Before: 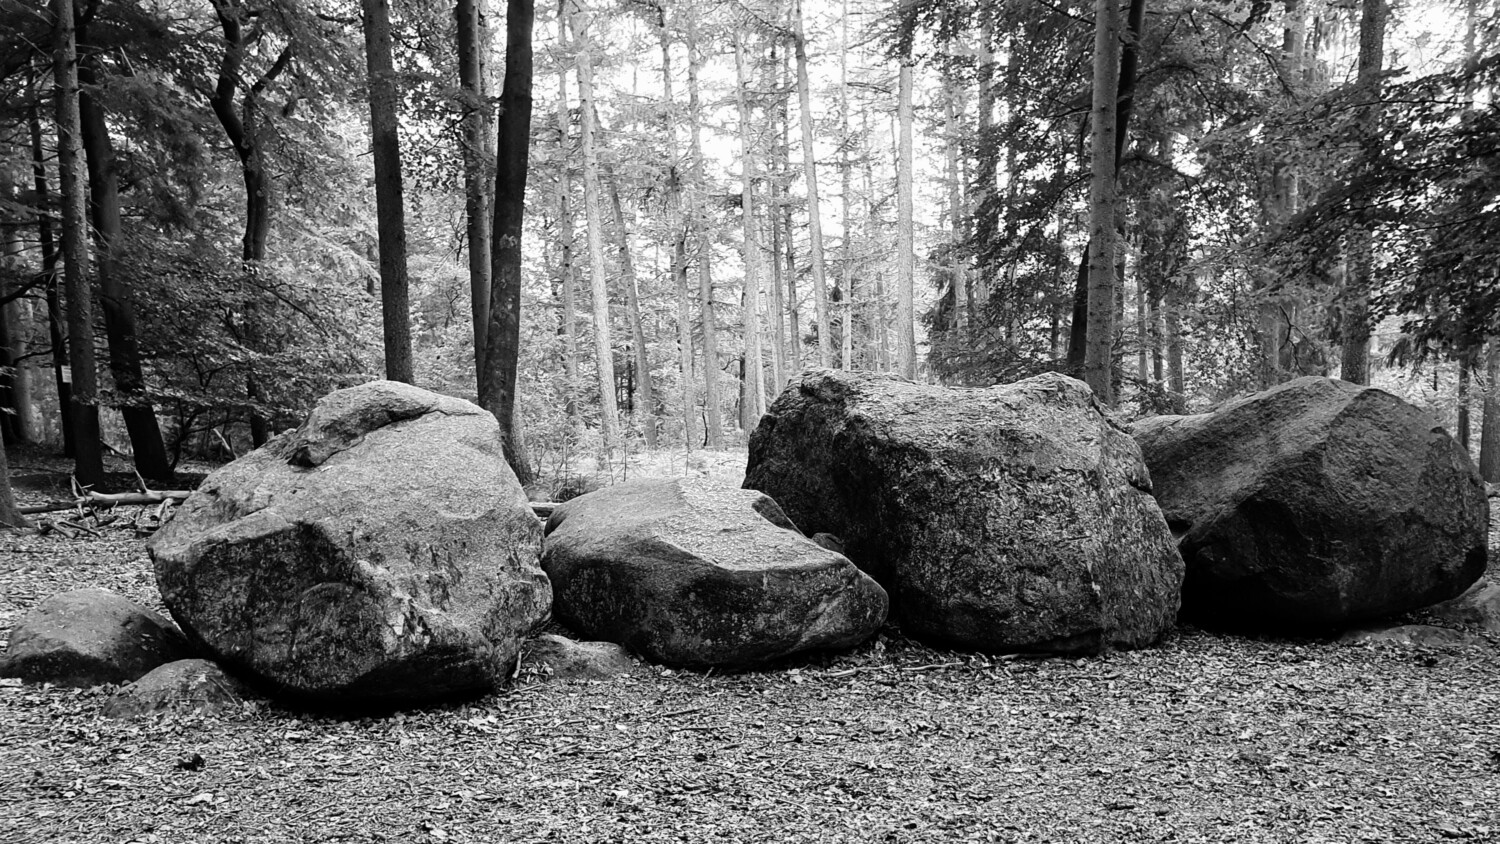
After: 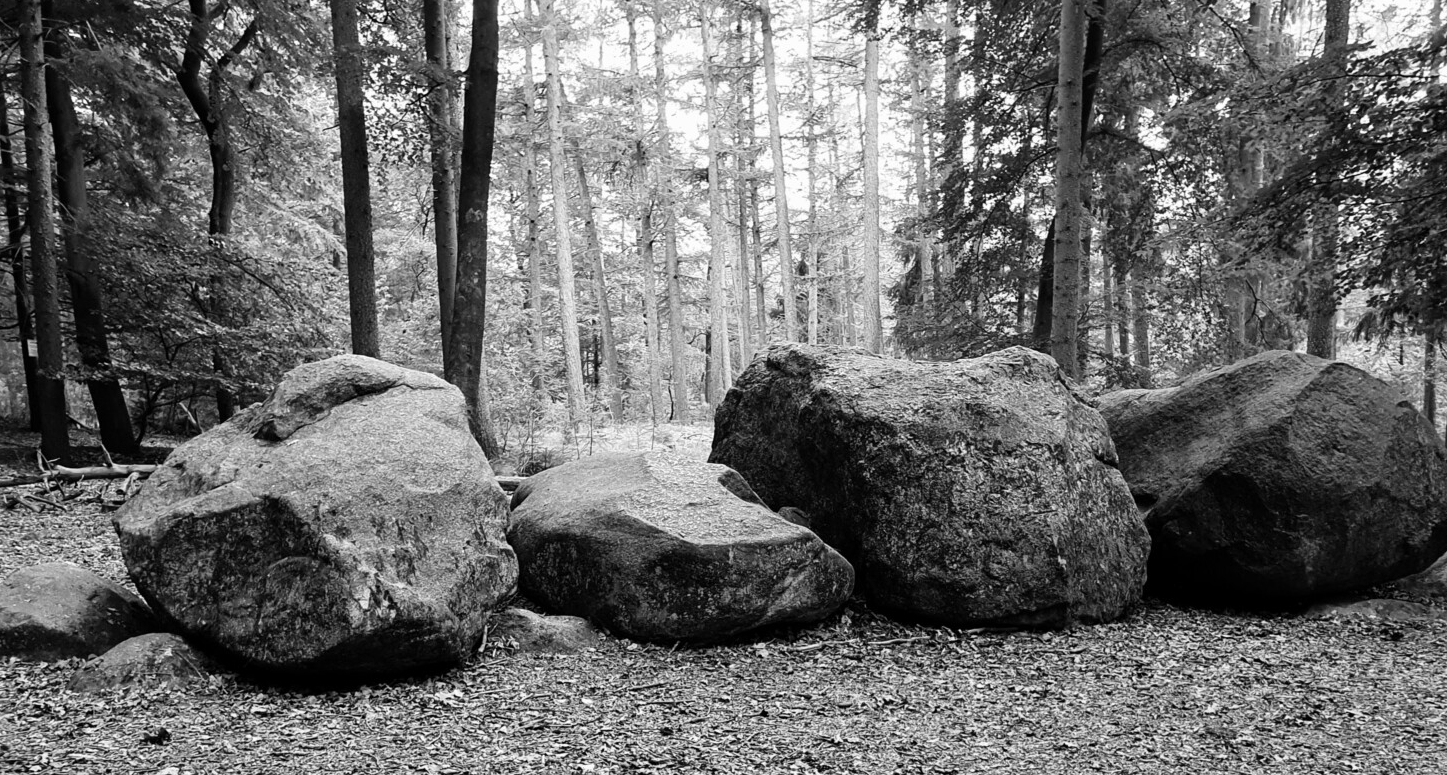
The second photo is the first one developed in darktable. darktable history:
crop: left 2.296%, top 3.19%, right 1.232%, bottom 4.969%
